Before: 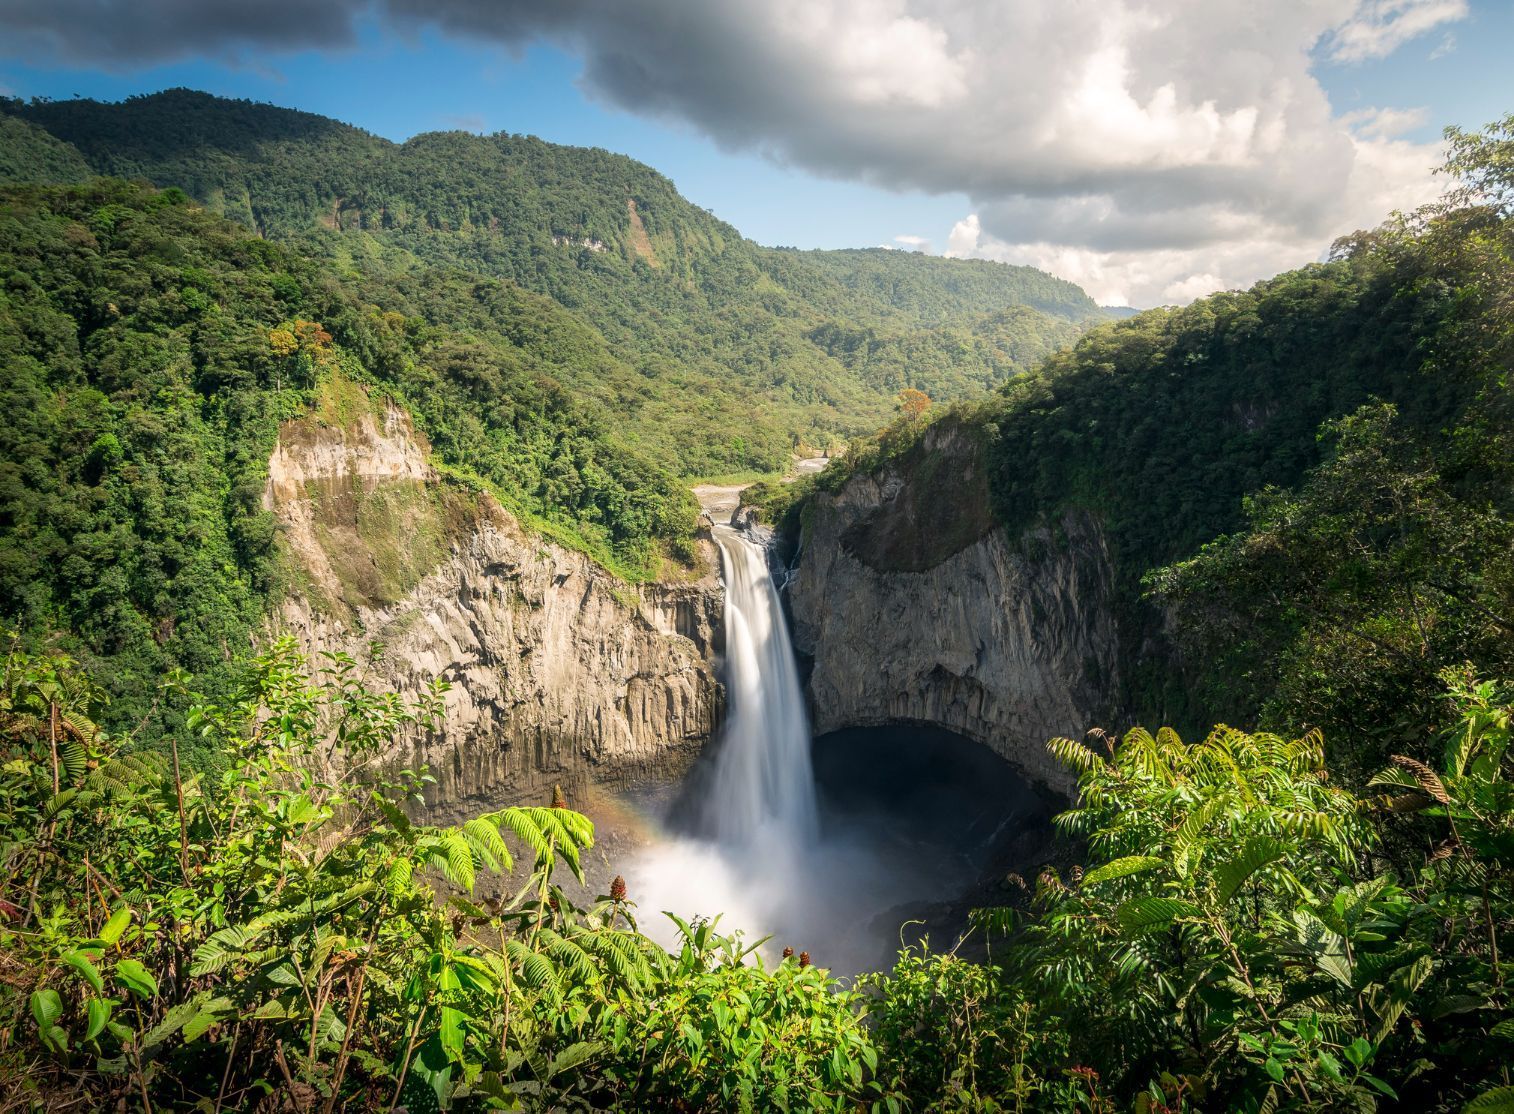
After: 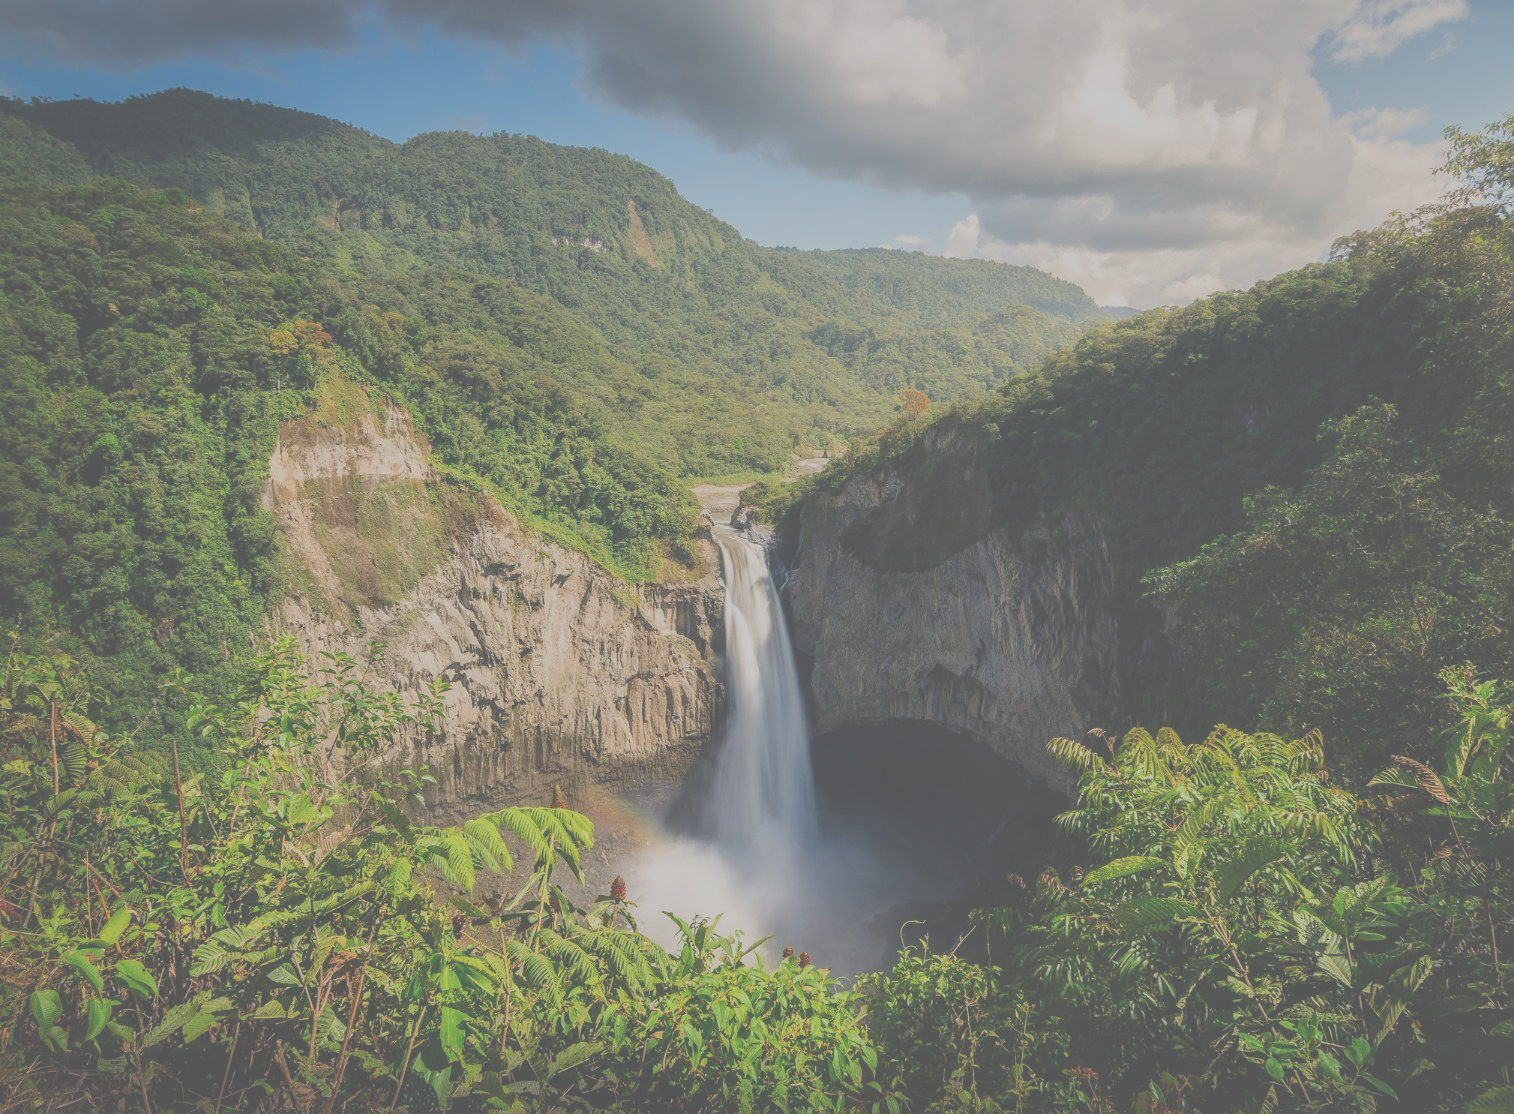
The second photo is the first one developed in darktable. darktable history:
filmic rgb: black relative exposure -8.82 EV, white relative exposure 4.99 EV, threshold 3.06 EV, target black luminance 0%, hardness 3.77, latitude 66.71%, contrast 0.82, highlights saturation mix 10.69%, shadows ↔ highlights balance 20.53%, enable highlight reconstruction true
exposure: black level correction -0.087, compensate highlight preservation false
shadows and highlights: shadows 36.89, highlights -26.7, soften with gaussian
